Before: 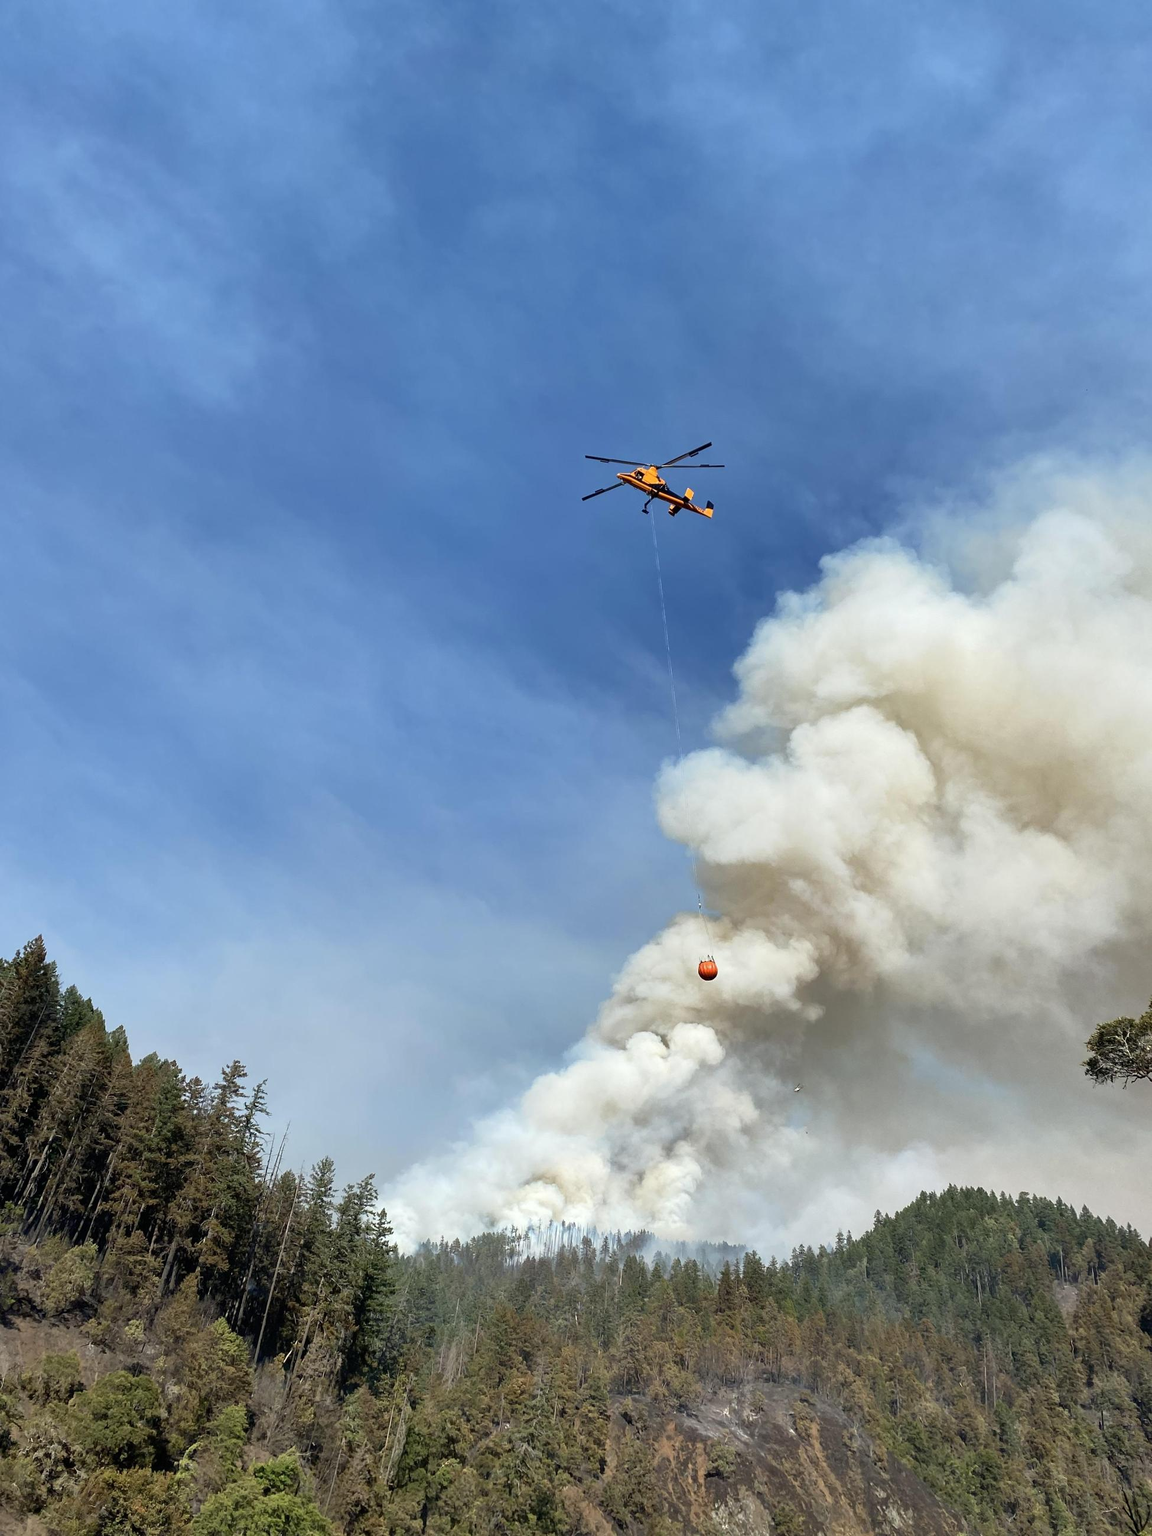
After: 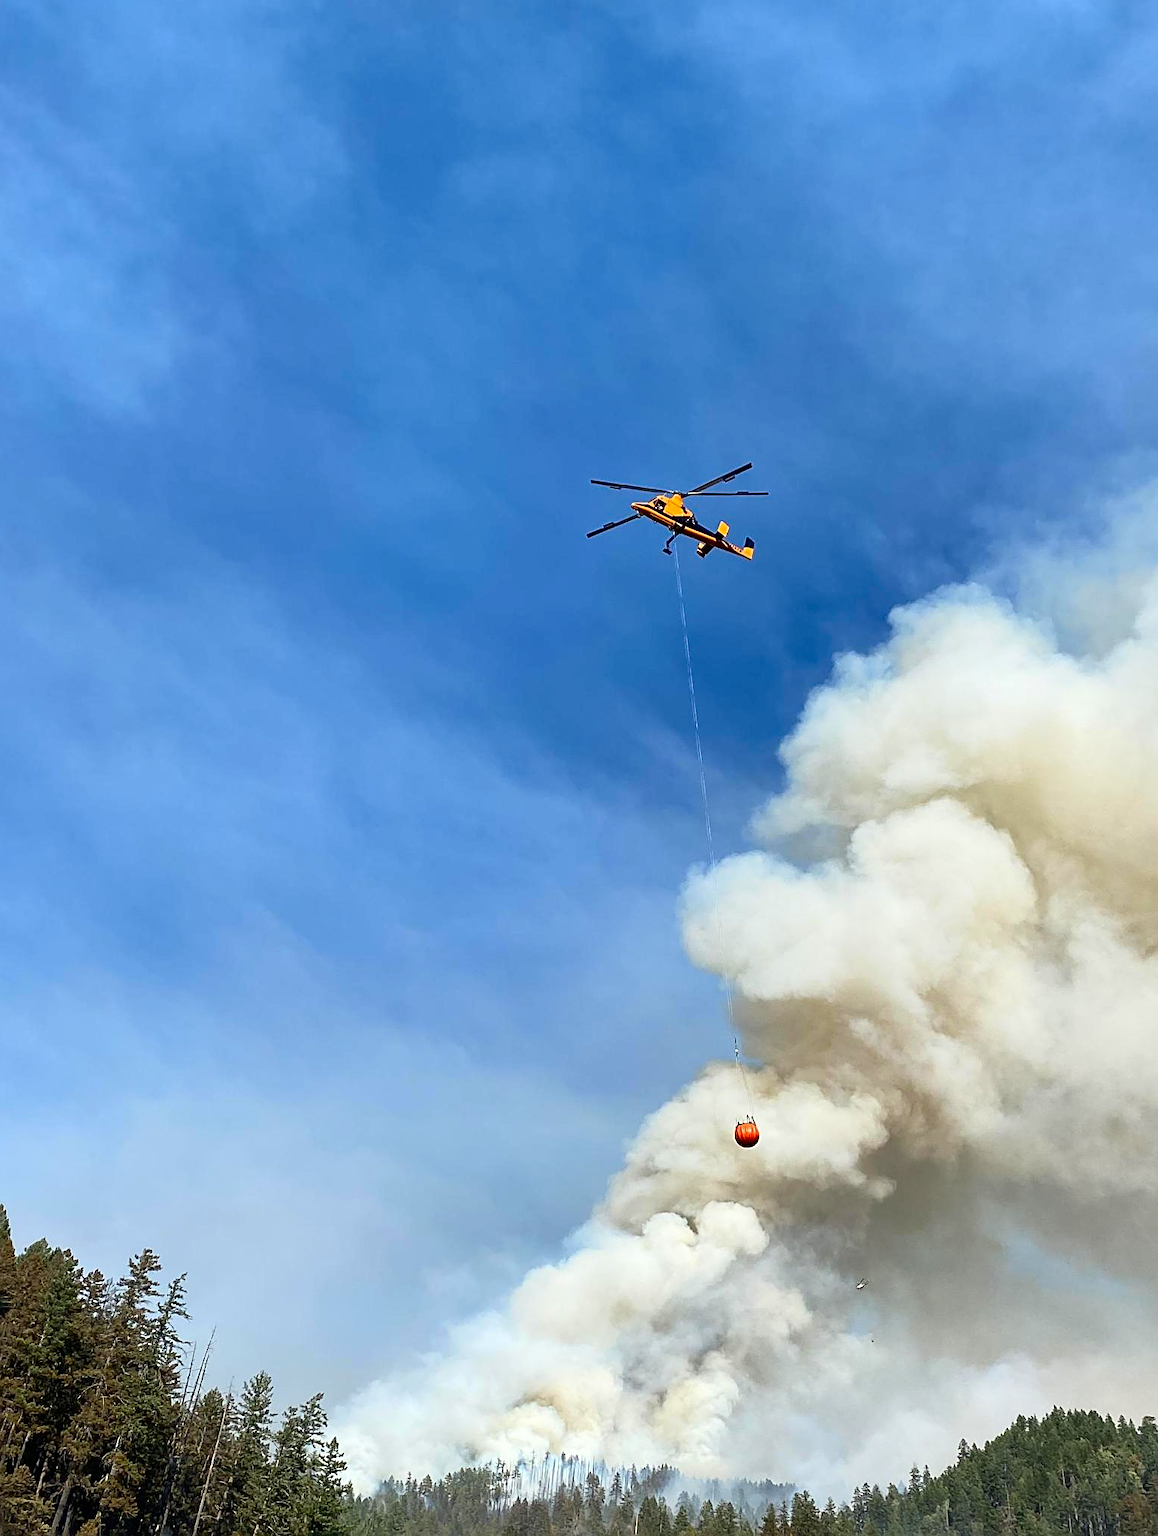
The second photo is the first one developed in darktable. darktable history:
crop and rotate: left 10.487%, top 5.094%, right 10.413%, bottom 16.245%
contrast brightness saturation: contrast 0.16, saturation 0.312
sharpen: amount 0.595
